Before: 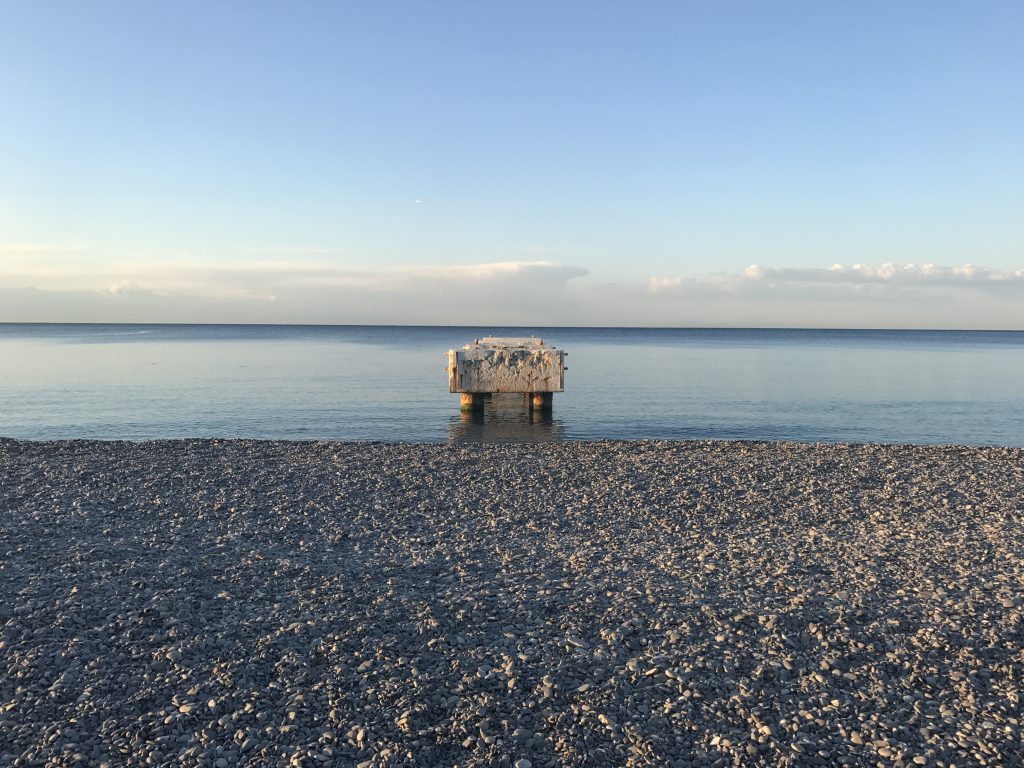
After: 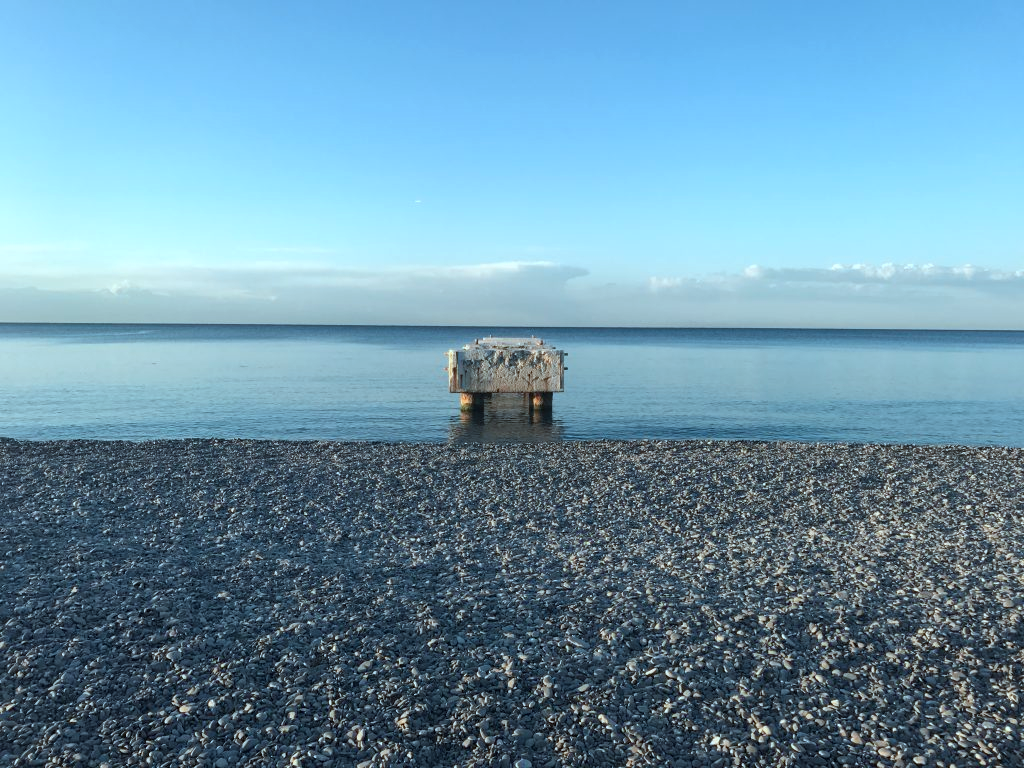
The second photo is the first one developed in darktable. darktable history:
local contrast: mode bilateral grid, contrast 20, coarseness 50, detail 120%, midtone range 0.2
color correction: highlights a* -11.71, highlights b* -15.58
